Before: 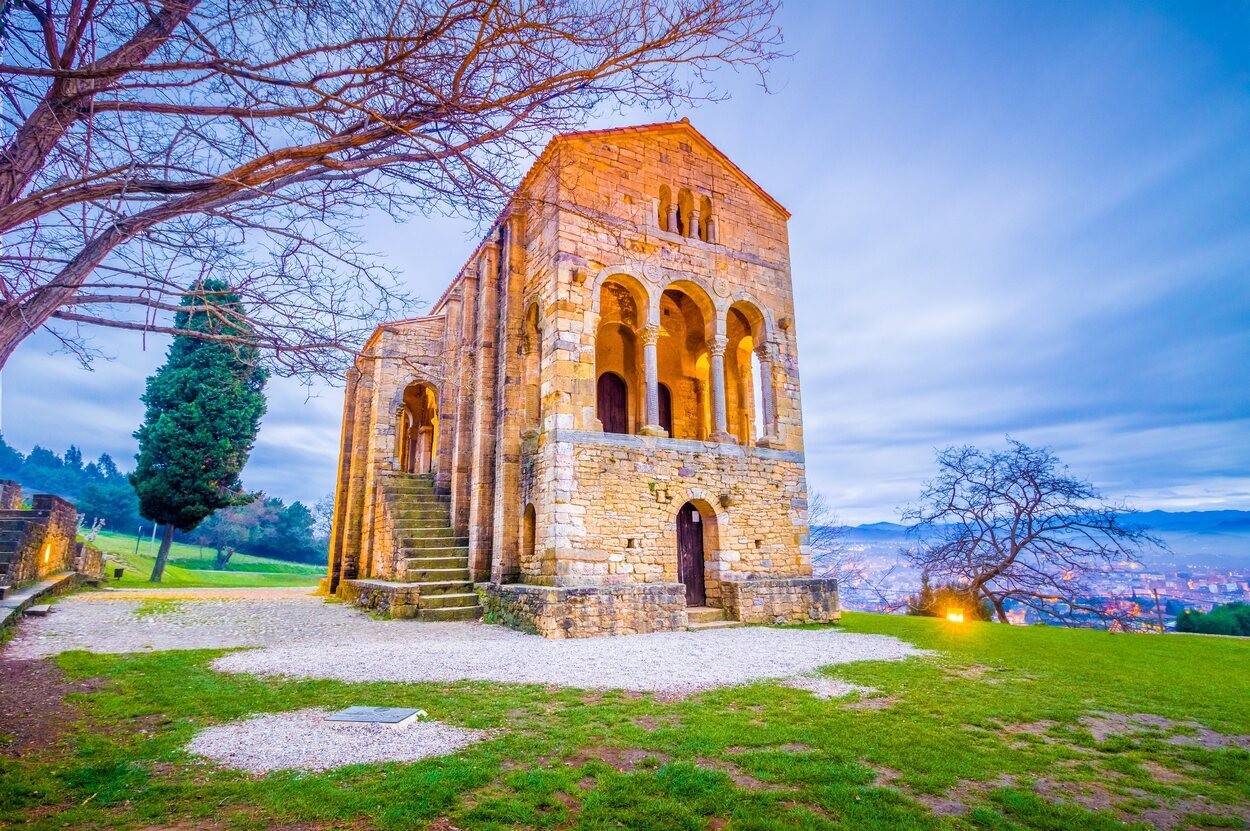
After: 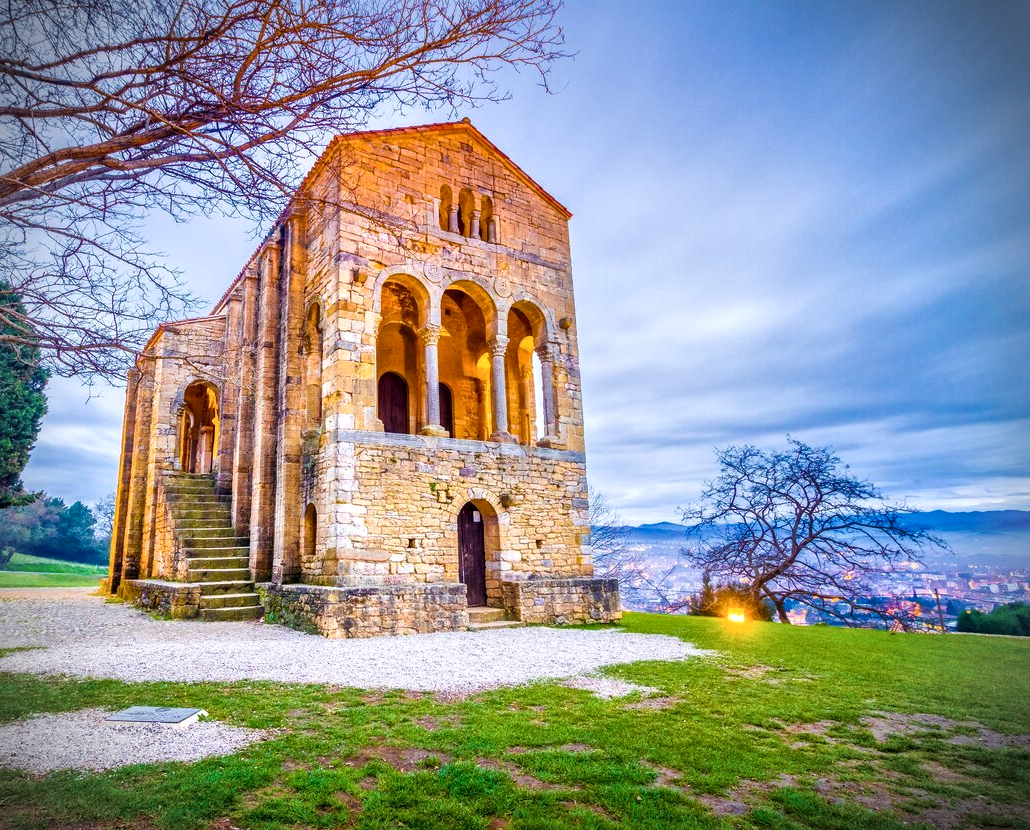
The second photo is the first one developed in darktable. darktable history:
local contrast: mode bilateral grid, contrast 25, coarseness 60, detail 152%, midtone range 0.2
crop: left 17.541%, bottom 0.042%
vignetting: brightness -0.575, dithering 8-bit output
